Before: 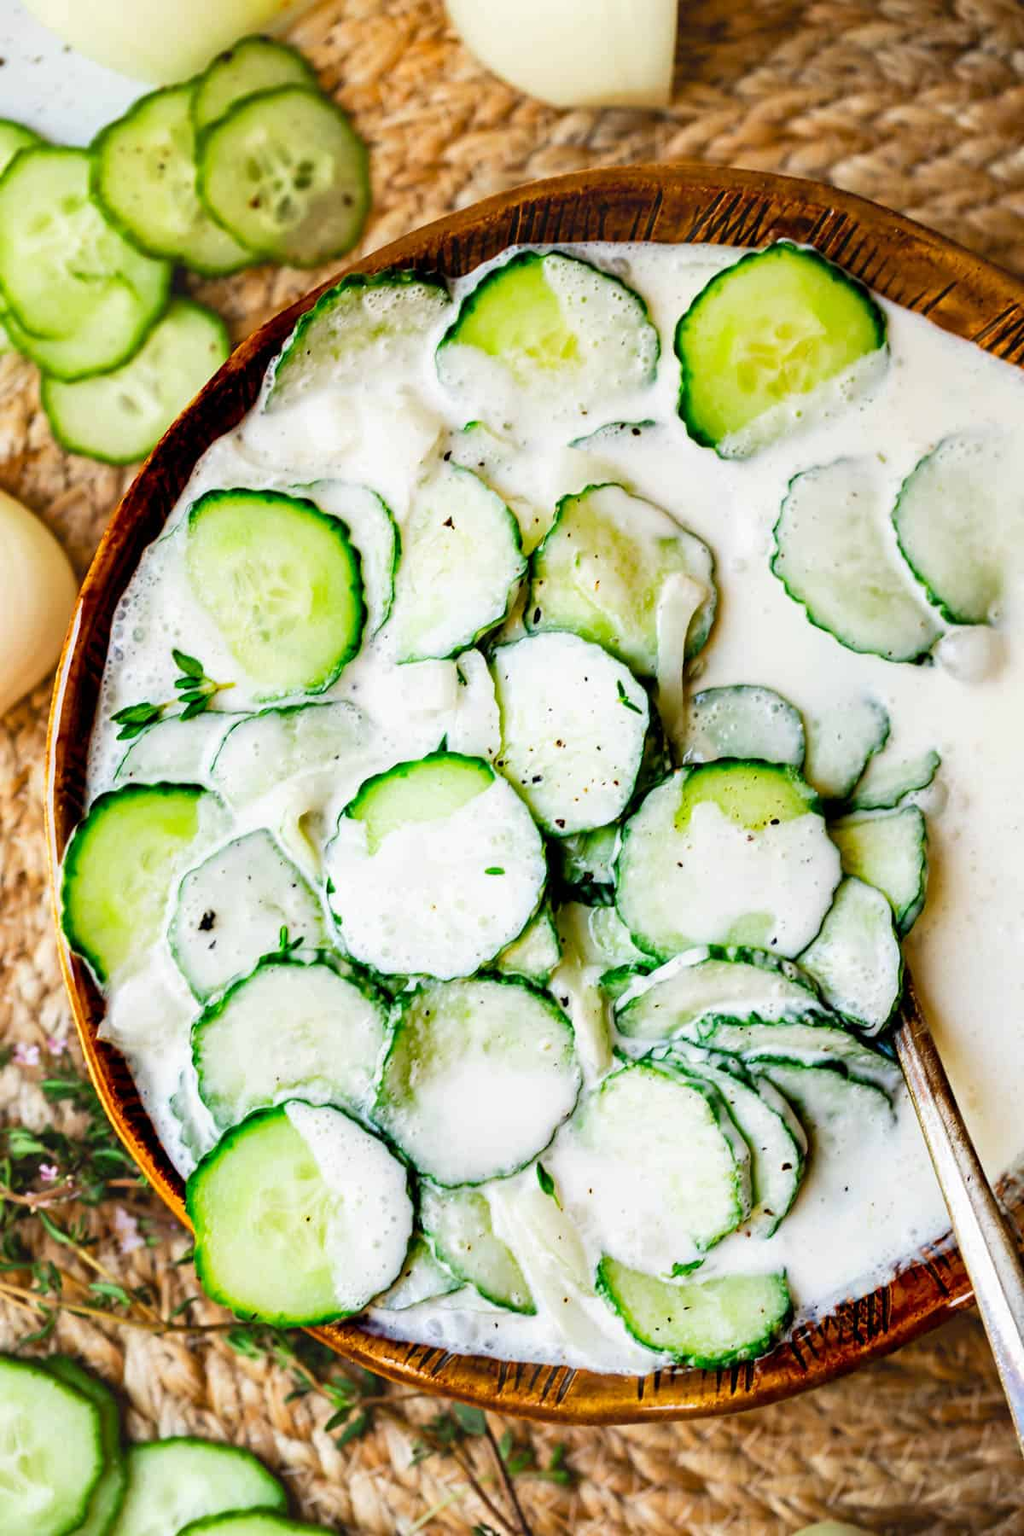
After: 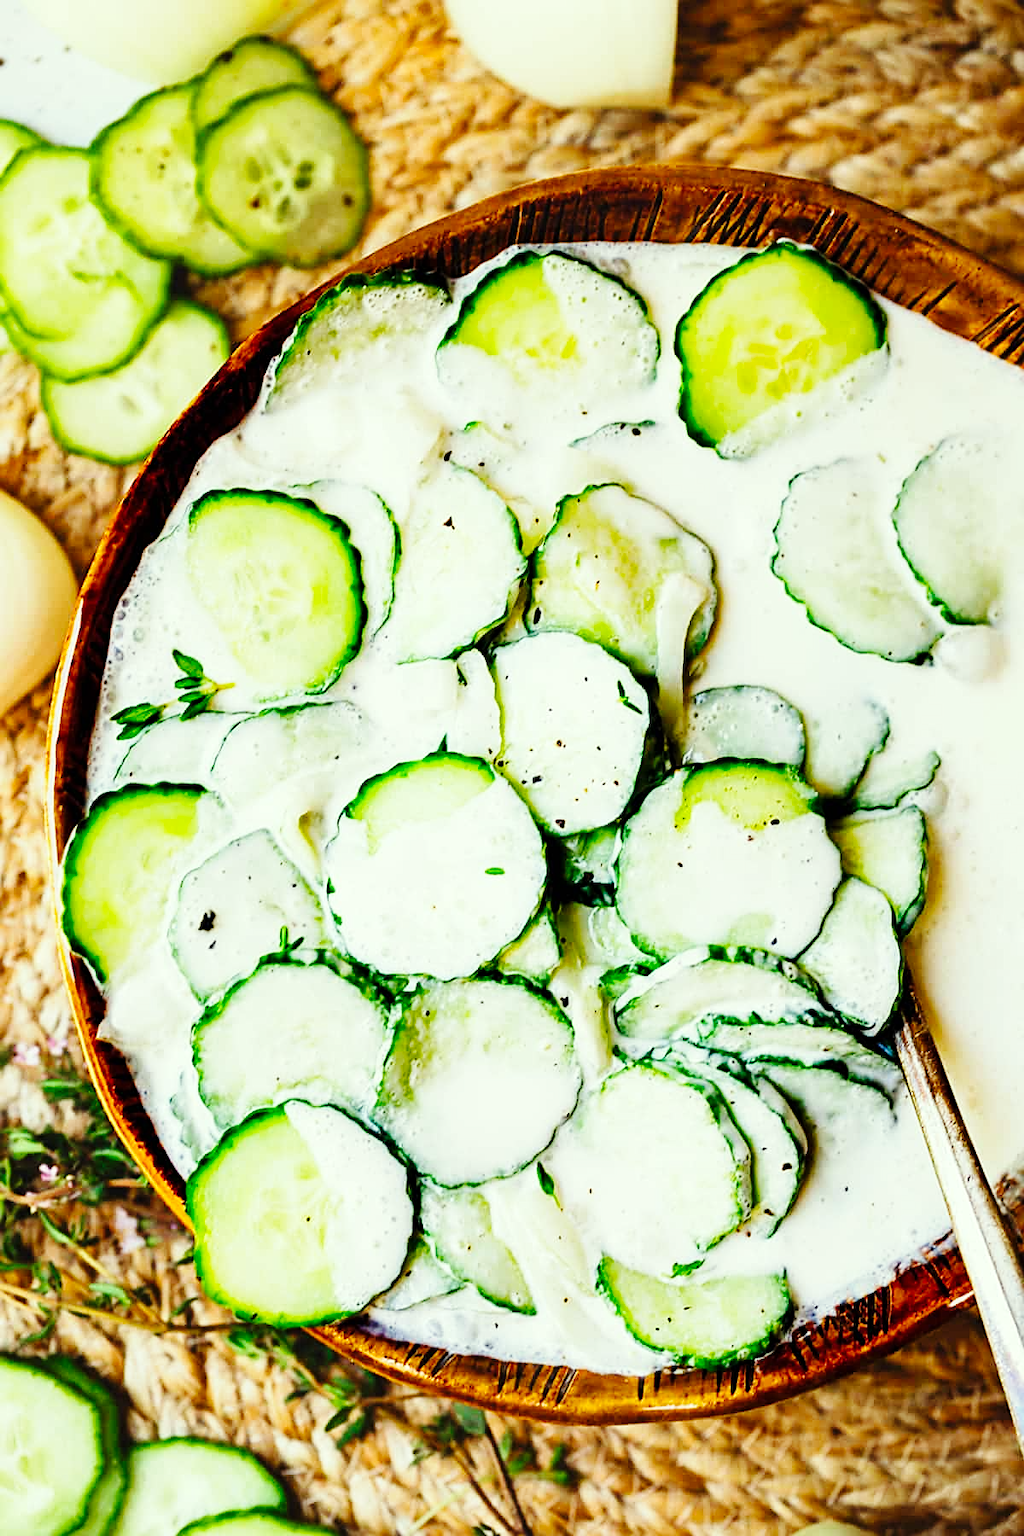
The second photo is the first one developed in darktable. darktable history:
sharpen: on, module defaults
base curve: curves: ch0 [(0, 0) (0.036, 0.025) (0.121, 0.166) (0.206, 0.329) (0.605, 0.79) (1, 1)], preserve colors none
color correction: highlights a* -4.73, highlights b* 5.06, saturation 0.97
